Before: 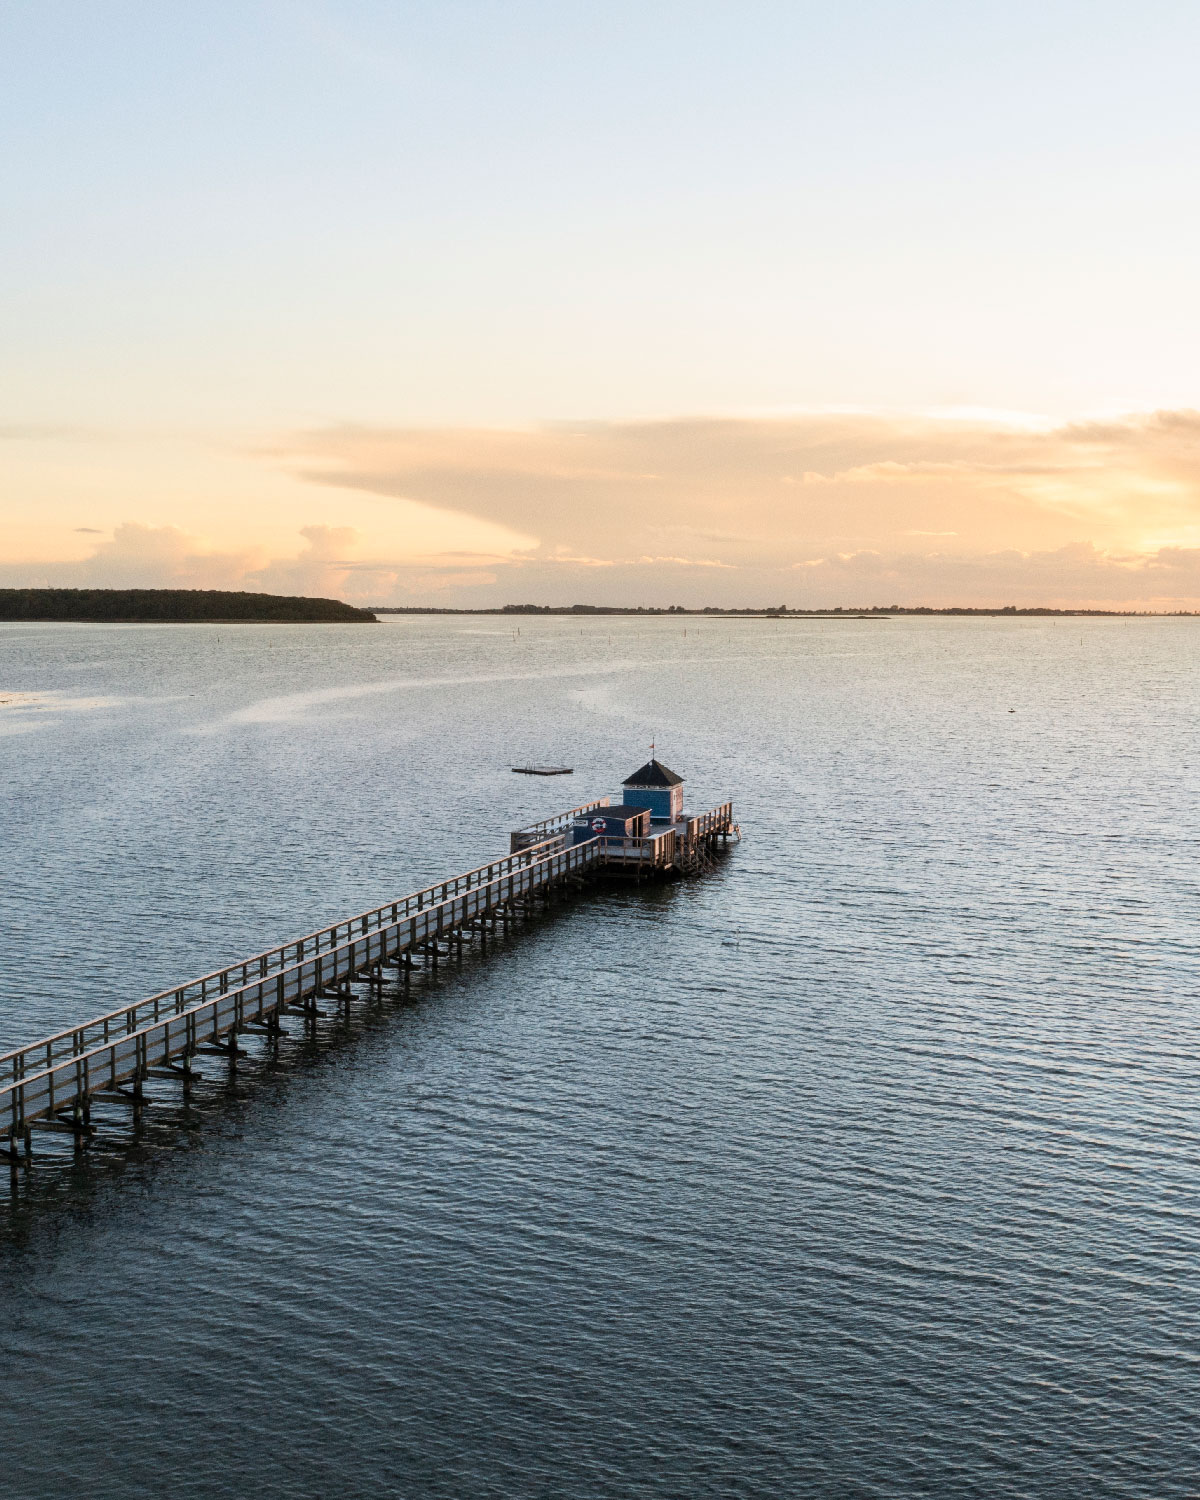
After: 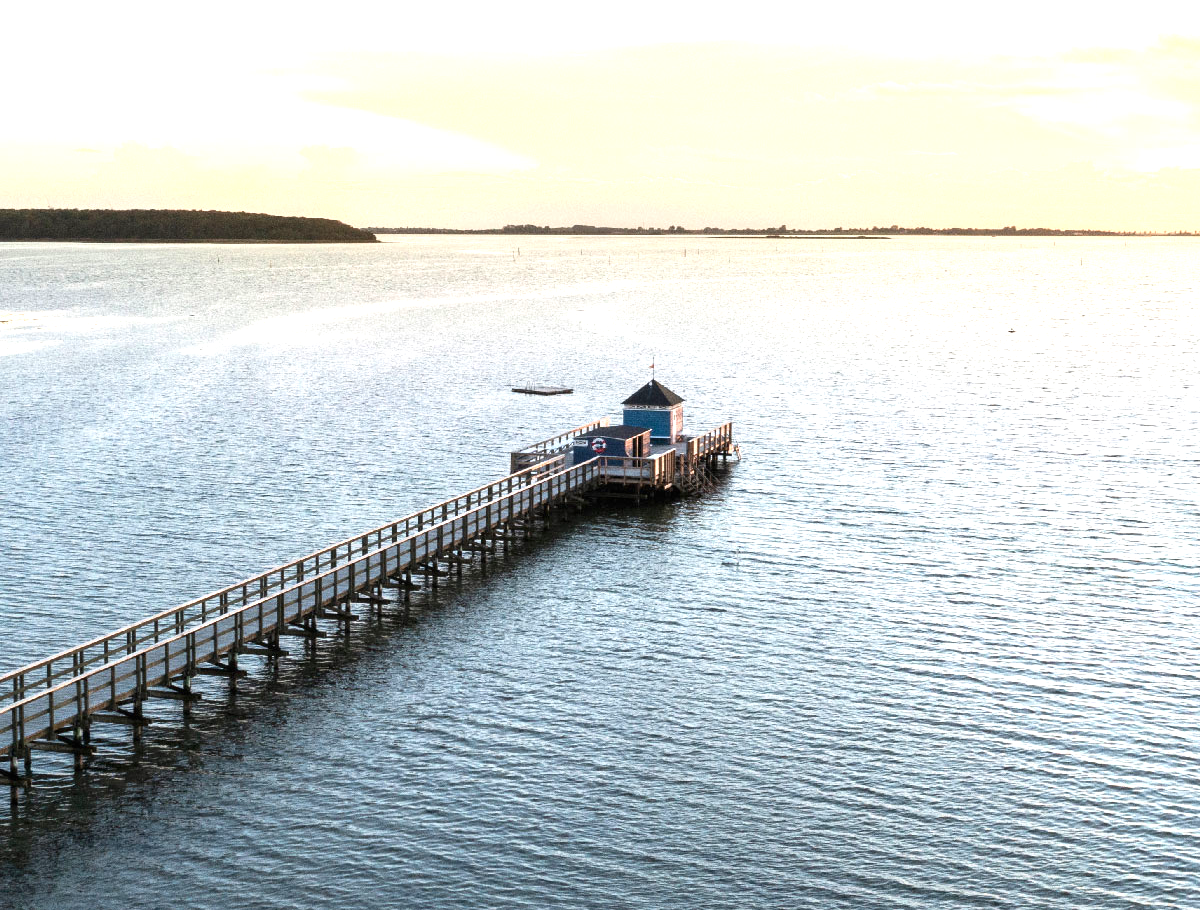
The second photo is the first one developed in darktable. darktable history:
crop and rotate: top 25.357%, bottom 13.942%
exposure: black level correction 0, exposure 1 EV, compensate exposure bias true, compensate highlight preservation false
rgb levels: preserve colors max RGB
